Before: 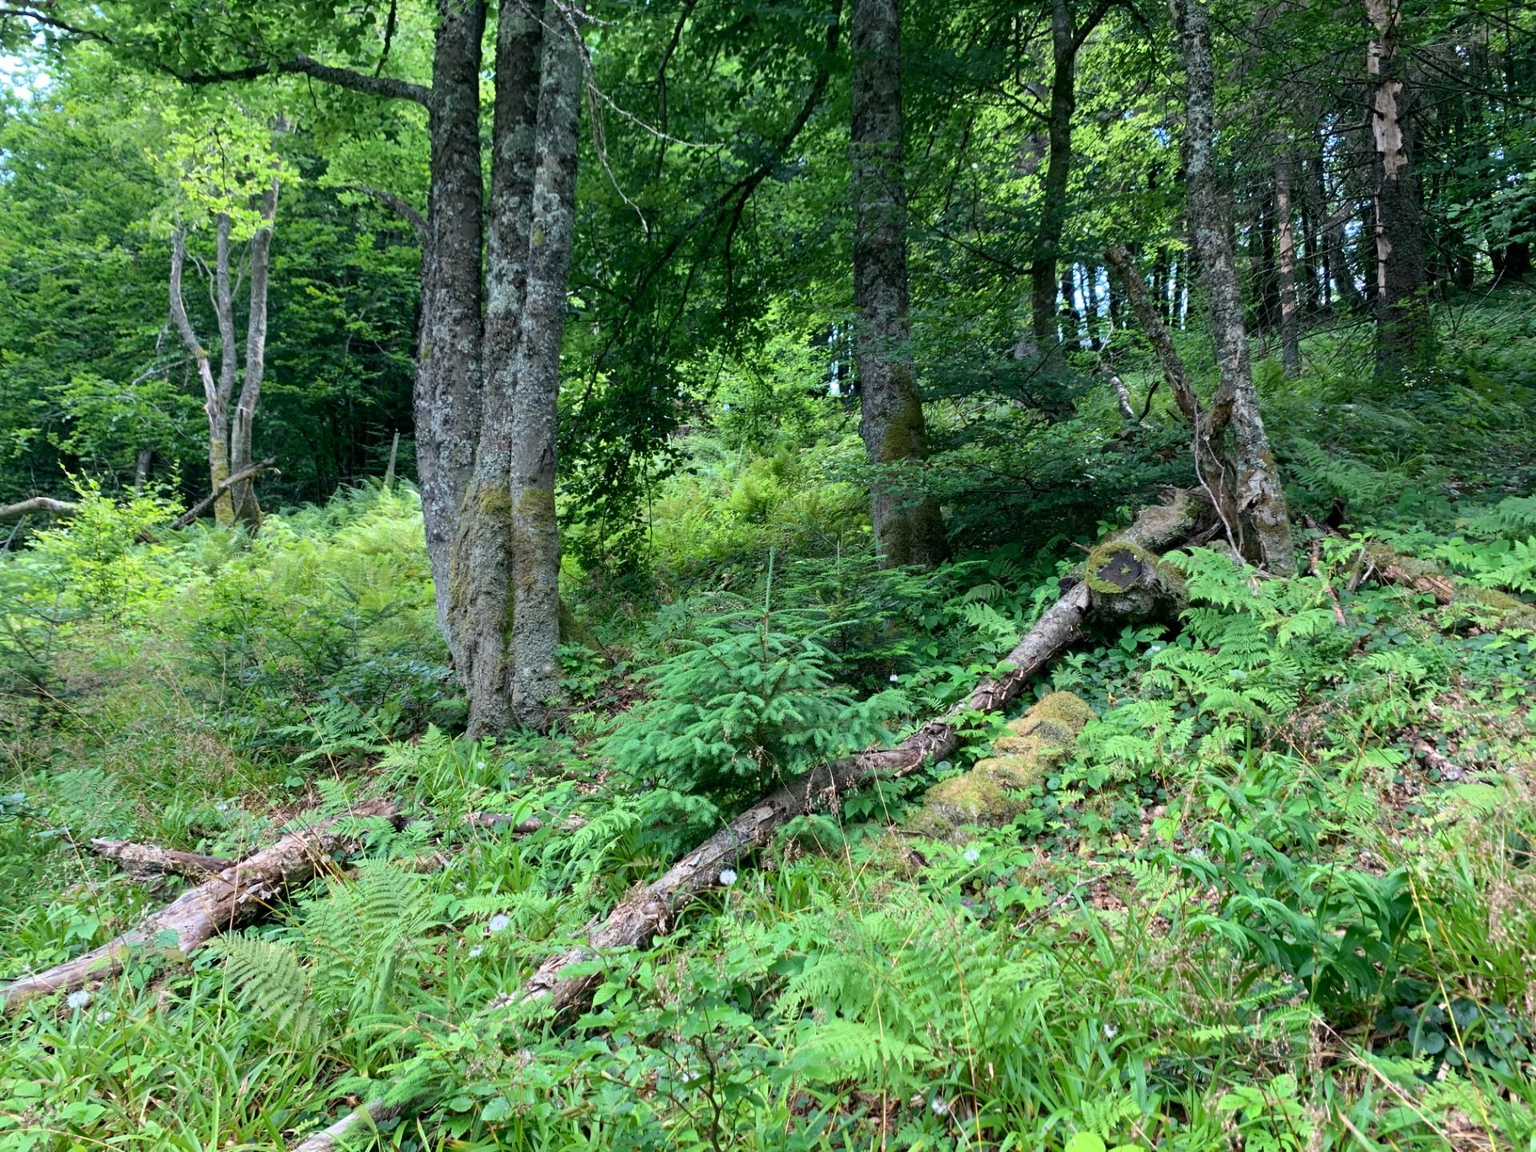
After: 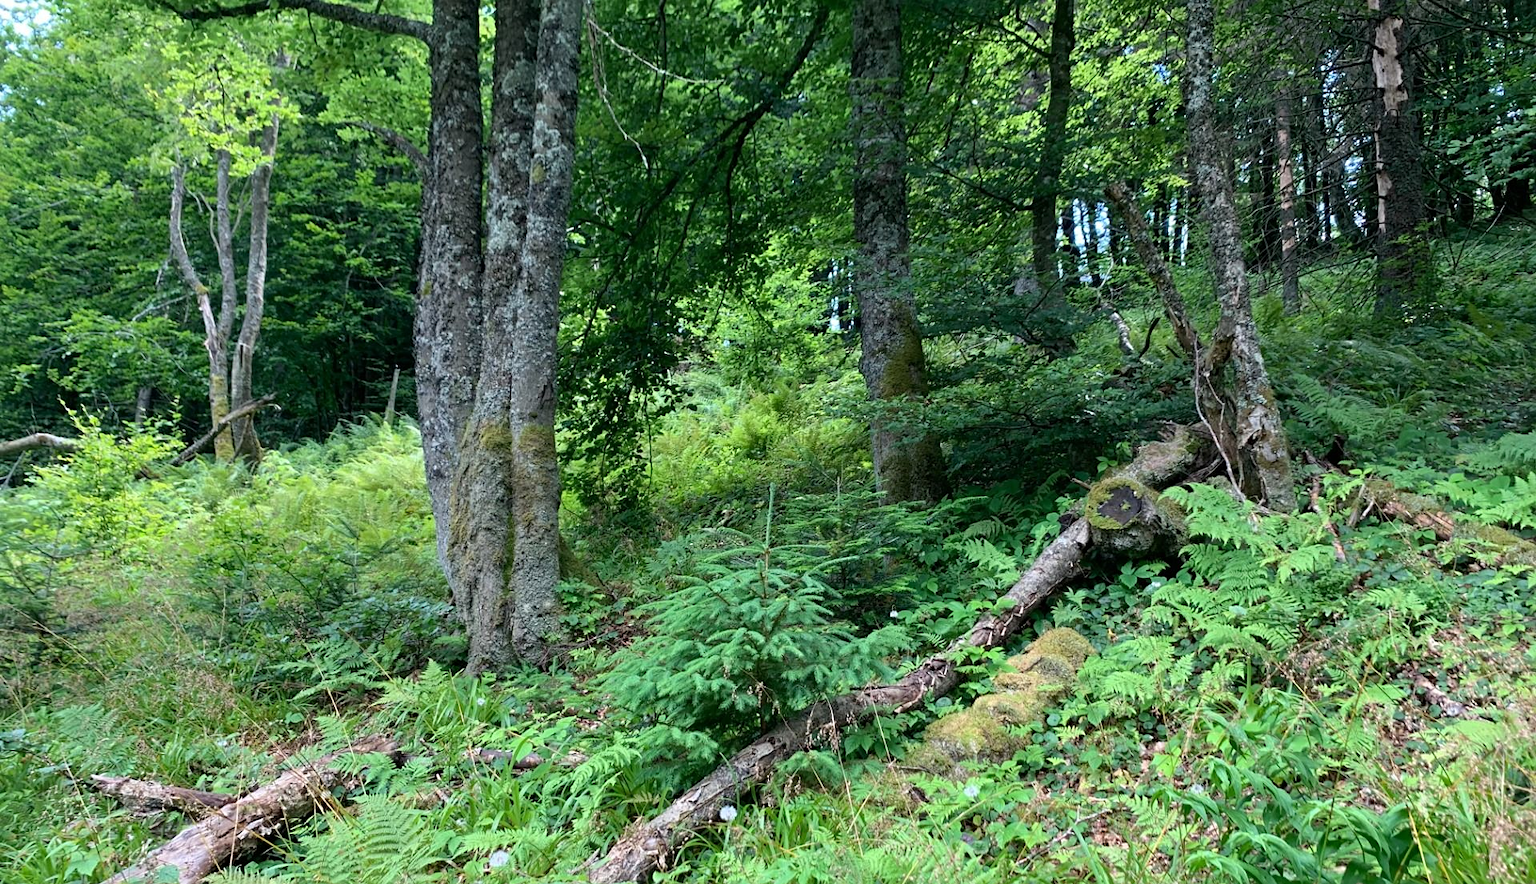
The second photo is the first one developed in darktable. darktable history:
sharpen: amount 0.21
crop: top 5.581%, bottom 17.653%
